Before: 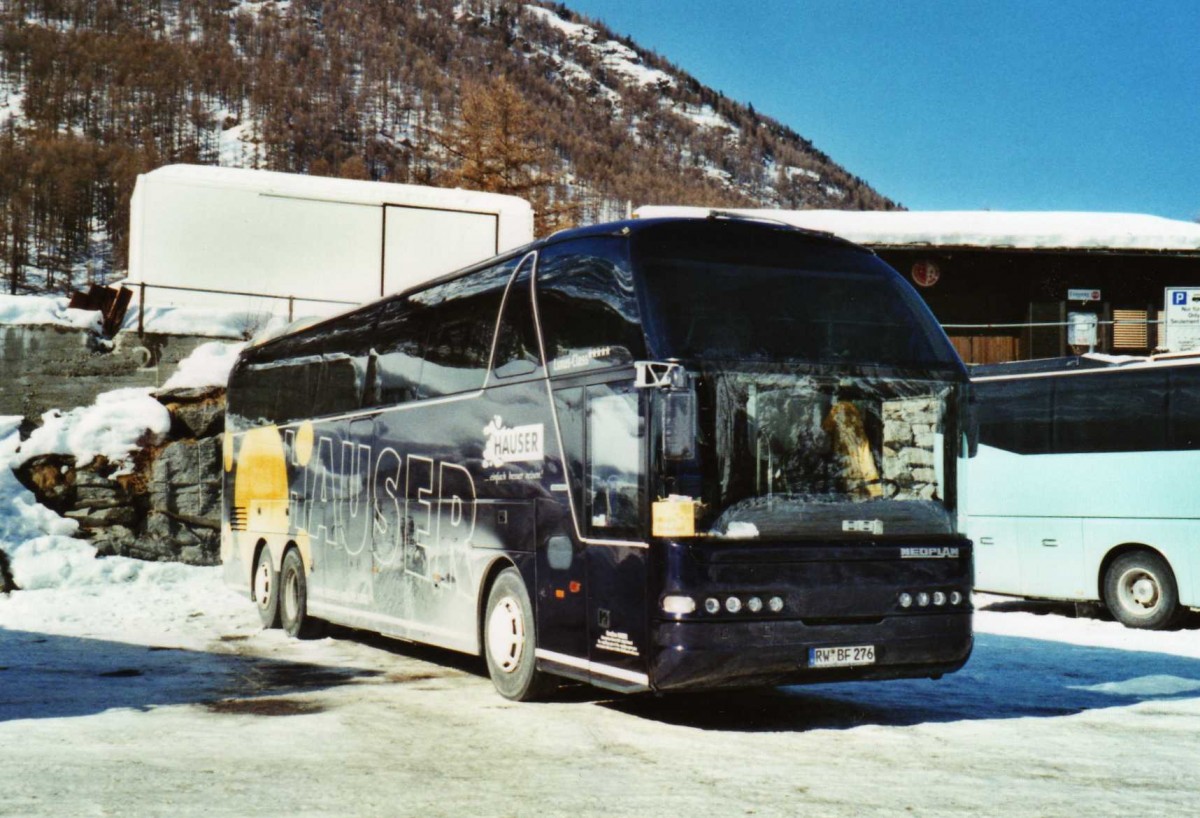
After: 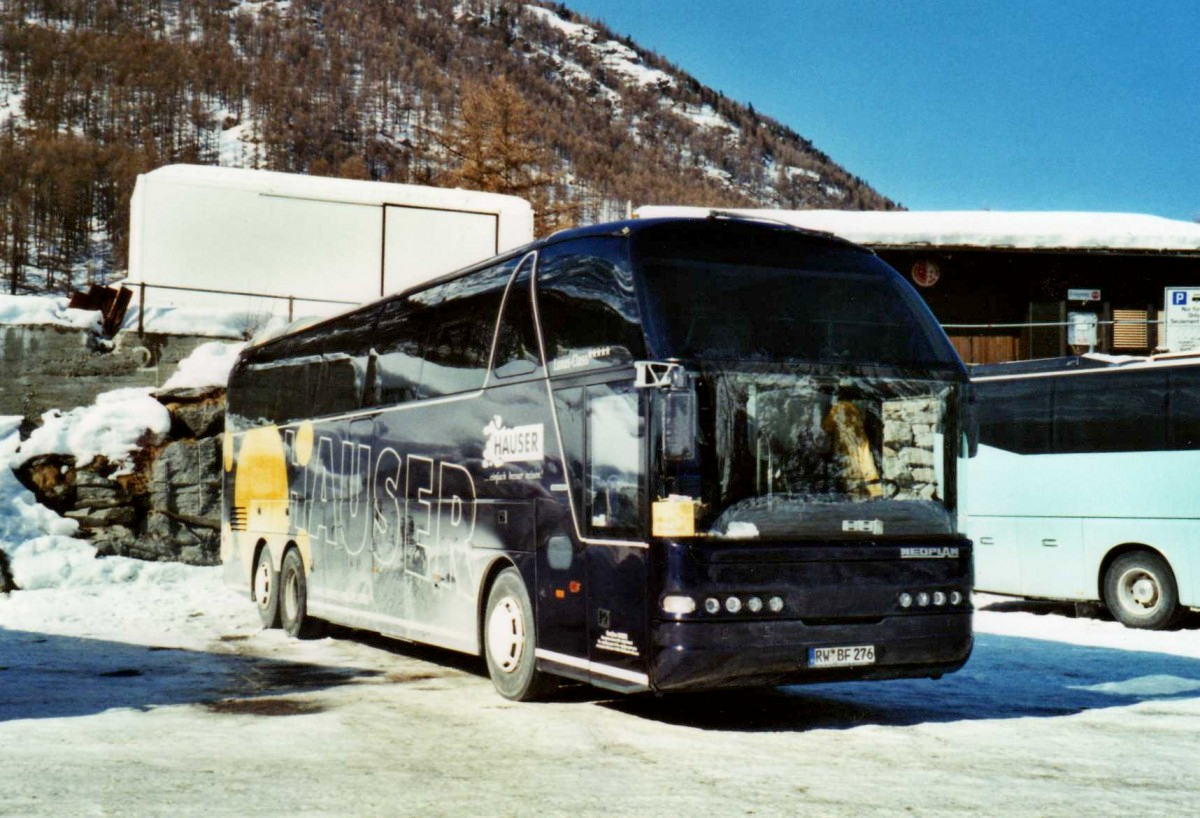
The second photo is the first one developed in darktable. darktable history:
exposure: black level correction 0.004, exposure 0.016 EV, compensate highlight preservation false
